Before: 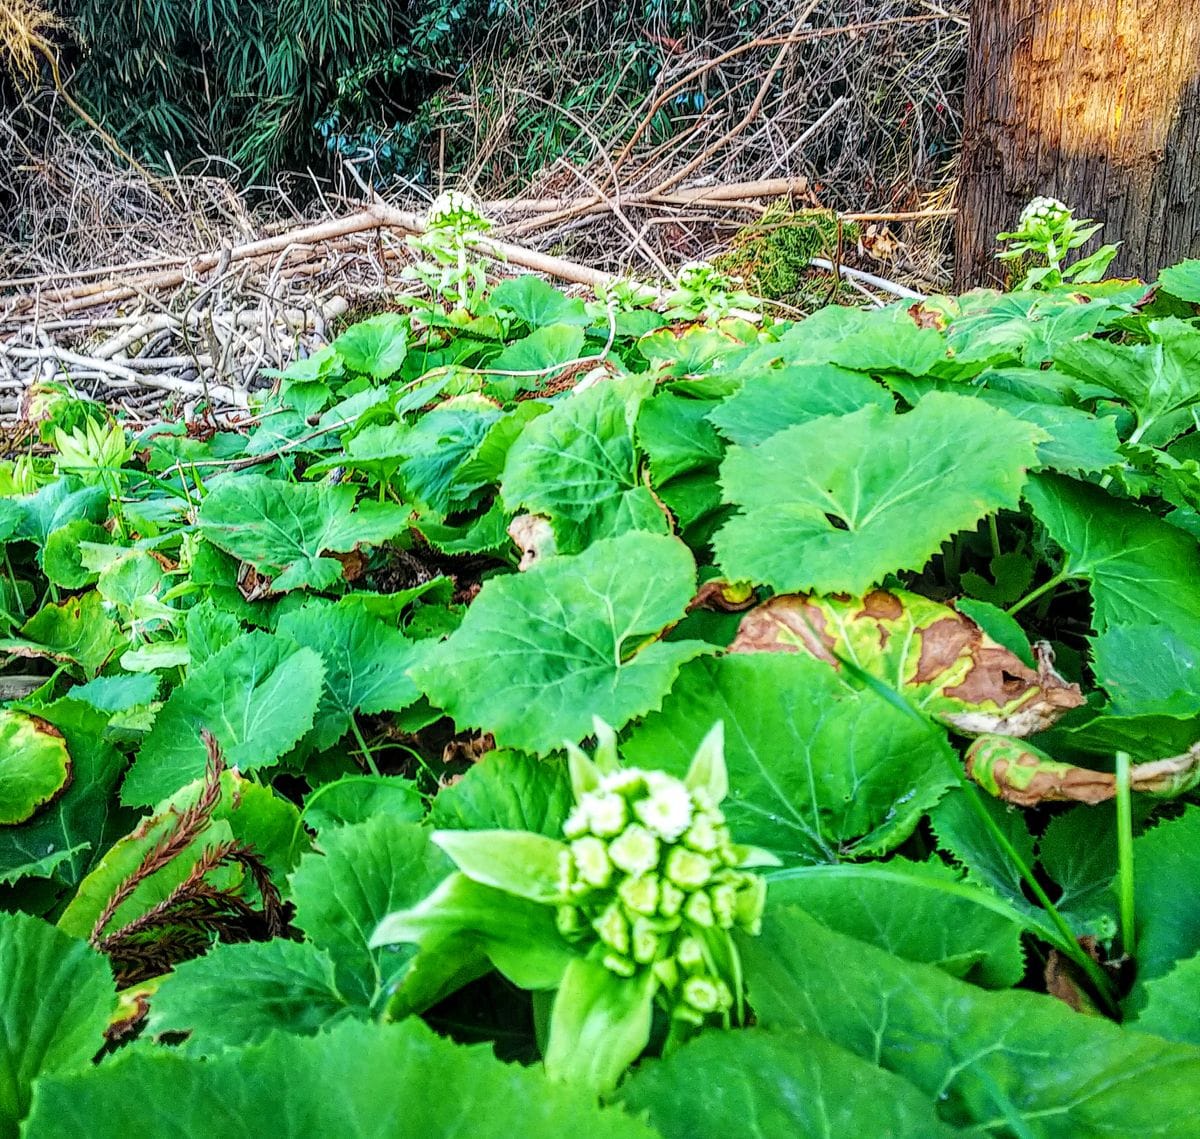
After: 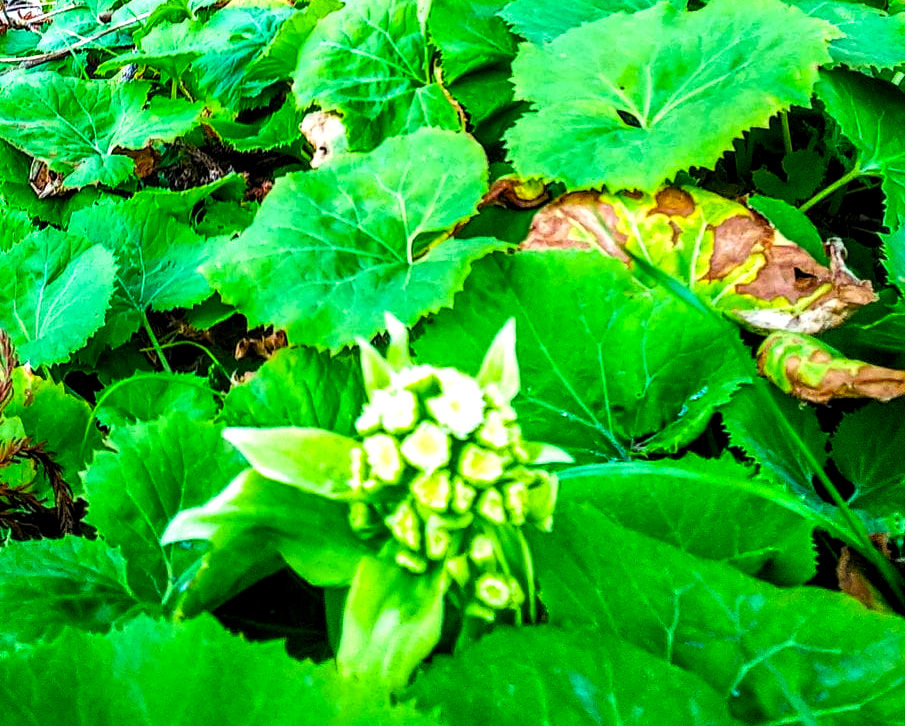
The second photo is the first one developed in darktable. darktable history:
color balance rgb: global offset › luminance -0.299%, global offset › hue 262.07°, perceptual saturation grading › global saturation 36.9%, perceptual saturation grading › shadows 34.639%, perceptual brilliance grading › highlights 16.048%, perceptual brilliance grading › shadows -13.542%, global vibrance -17.723%, contrast -5.871%
crop and rotate: left 17.368%, top 35.453%, right 7.186%, bottom 0.796%
velvia: on, module defaults
